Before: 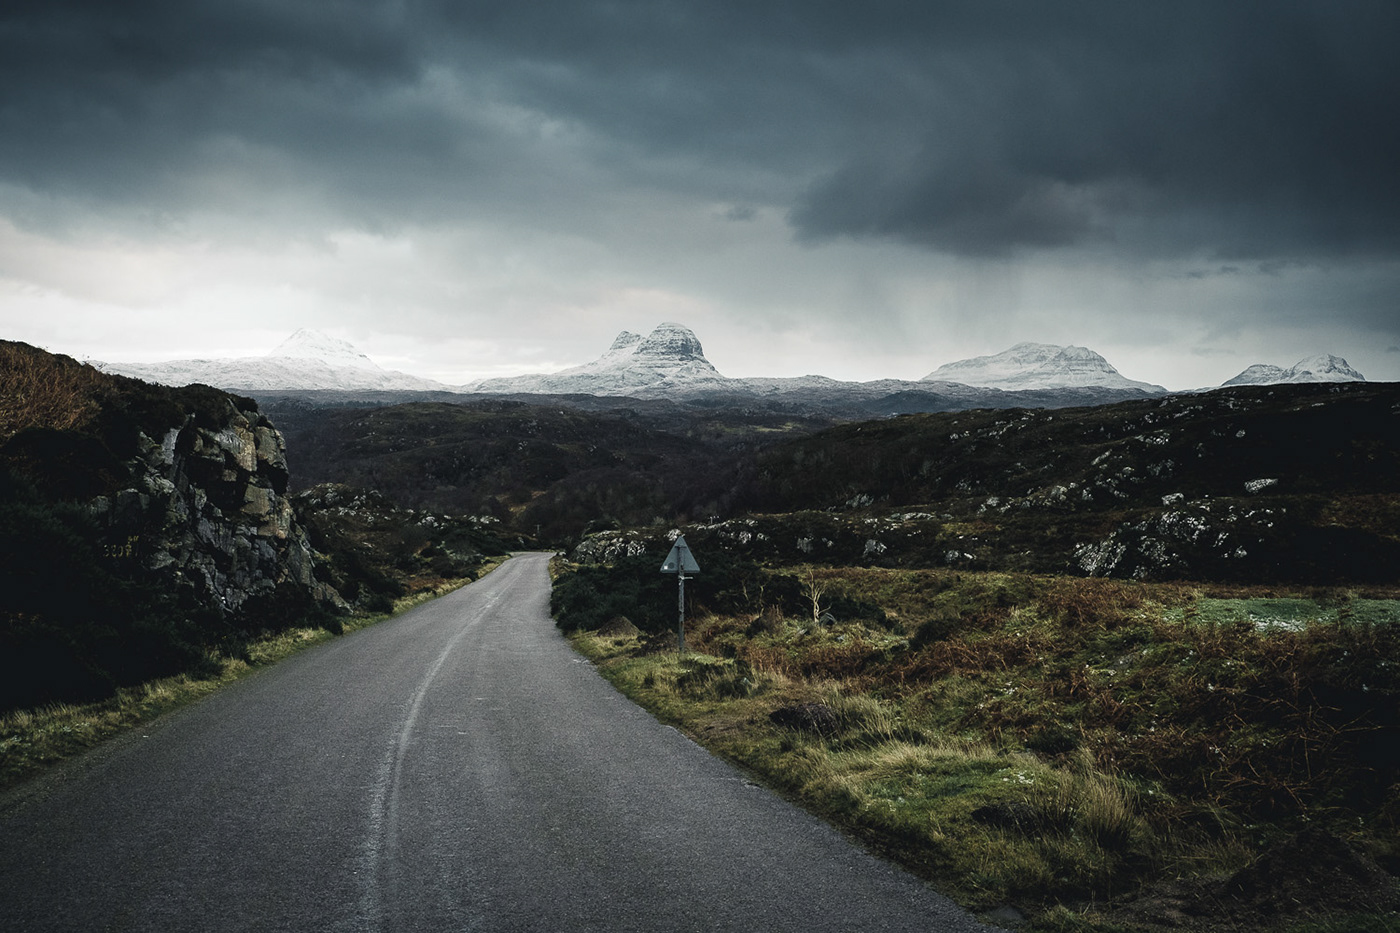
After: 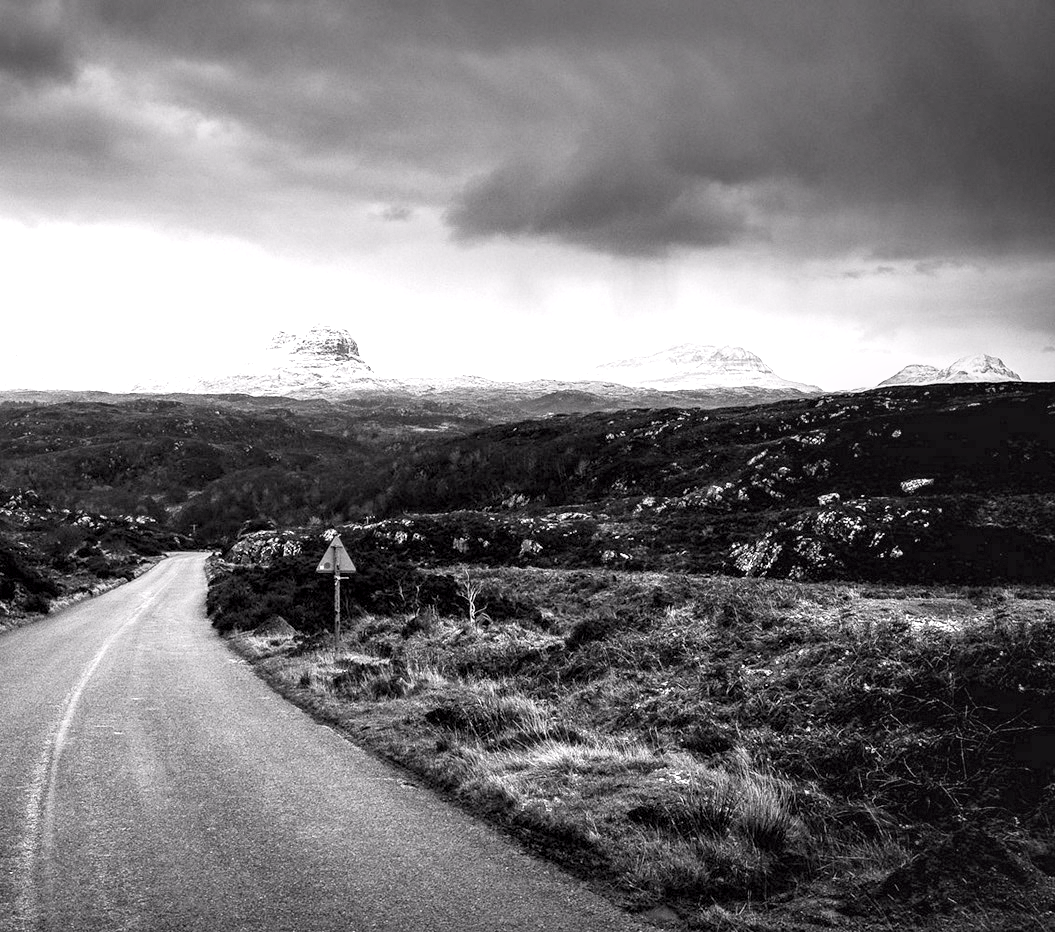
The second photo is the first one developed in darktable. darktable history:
crop and rotate: left 24.6%
white balance: red 0.931, blue 1.11
rgb levels: levels [[0.013, 0.434, 0.89], [0, 0.5, 1], [0, 0.5, 1]]
color calibration: output gray [0.21, 0.42, 0.37, 0], gray › normalize channels true, illuminant same as pipeline (D50), adaptation XYZ, x 0.346, y 0.359, gamut compression 0
shadows and highlights: radius 108.52, shadows 23.73, highlights -59.32, low approximation 0.01, soften with gaussian
exposure: black level correction 0, exposure 1 EV, compensate exposure bias true, compensate highlight preservation false
local contrast: highlights 25%, shadows 75%, midtone range 0.75
tone curve: curves: ch0 [(0, 0.036) (0.119, 0.115) (0.461, 0.479) (0.715, 0.767) (0.817, 0.865) (1, 0.998)]; ch1 [(0, 0) (0.377, 0.416) (0.44, 0.461) (0.487, 0.49) (0.514, 0.525) (0.538, 0.561) (0.67, 0.713) (1, 1)]; ch2 [(0, 0) (0.38, 0.405) (0.463, 0.445) (0.492, 0.486) (0.529, 0.533) (0.578, 0.59) (0.653, 0.698) (1, 1)], color space Lab, independent channels, preserve colors none
